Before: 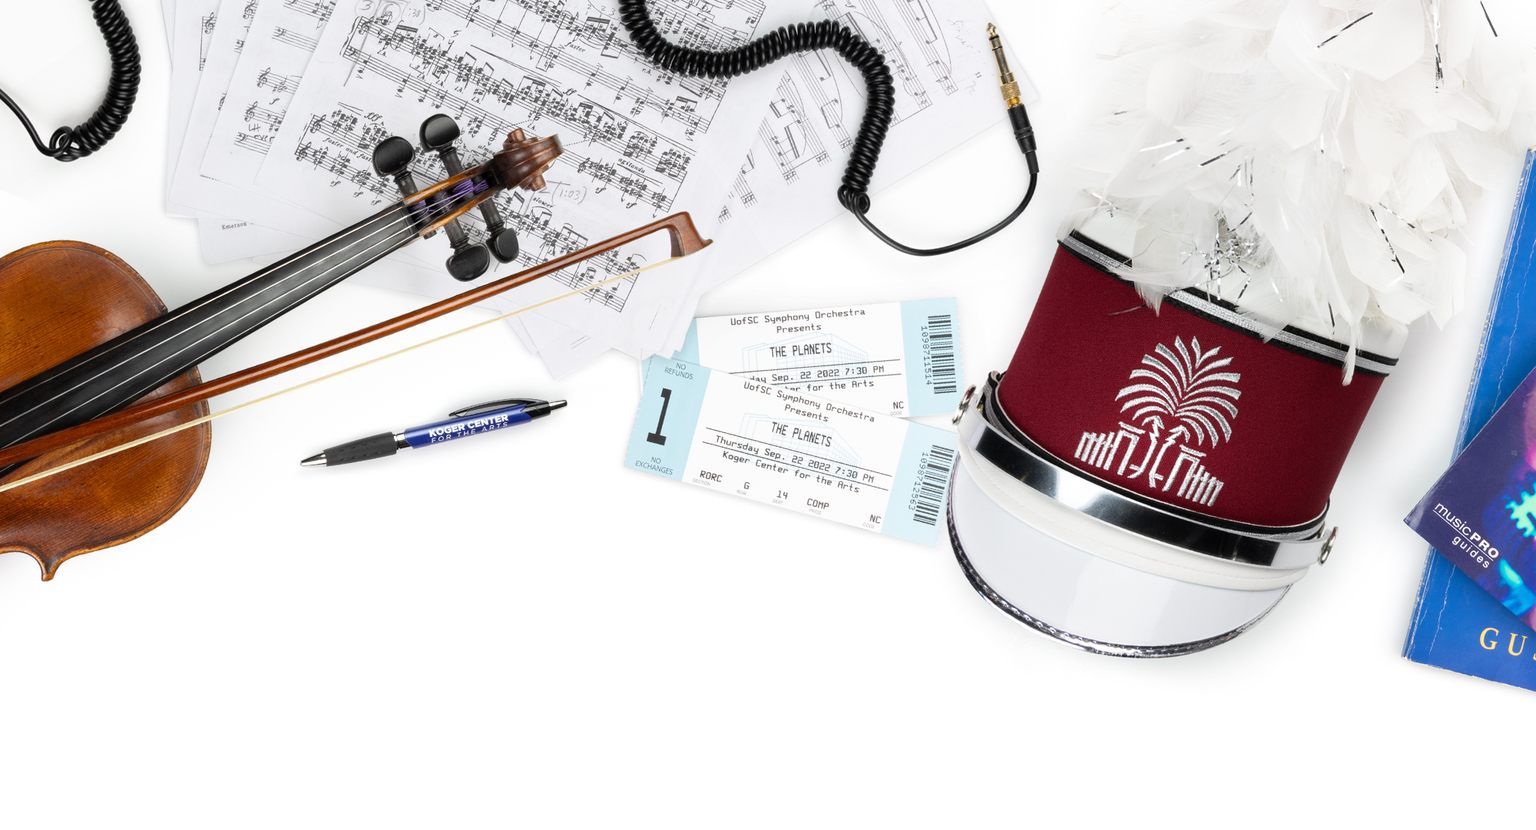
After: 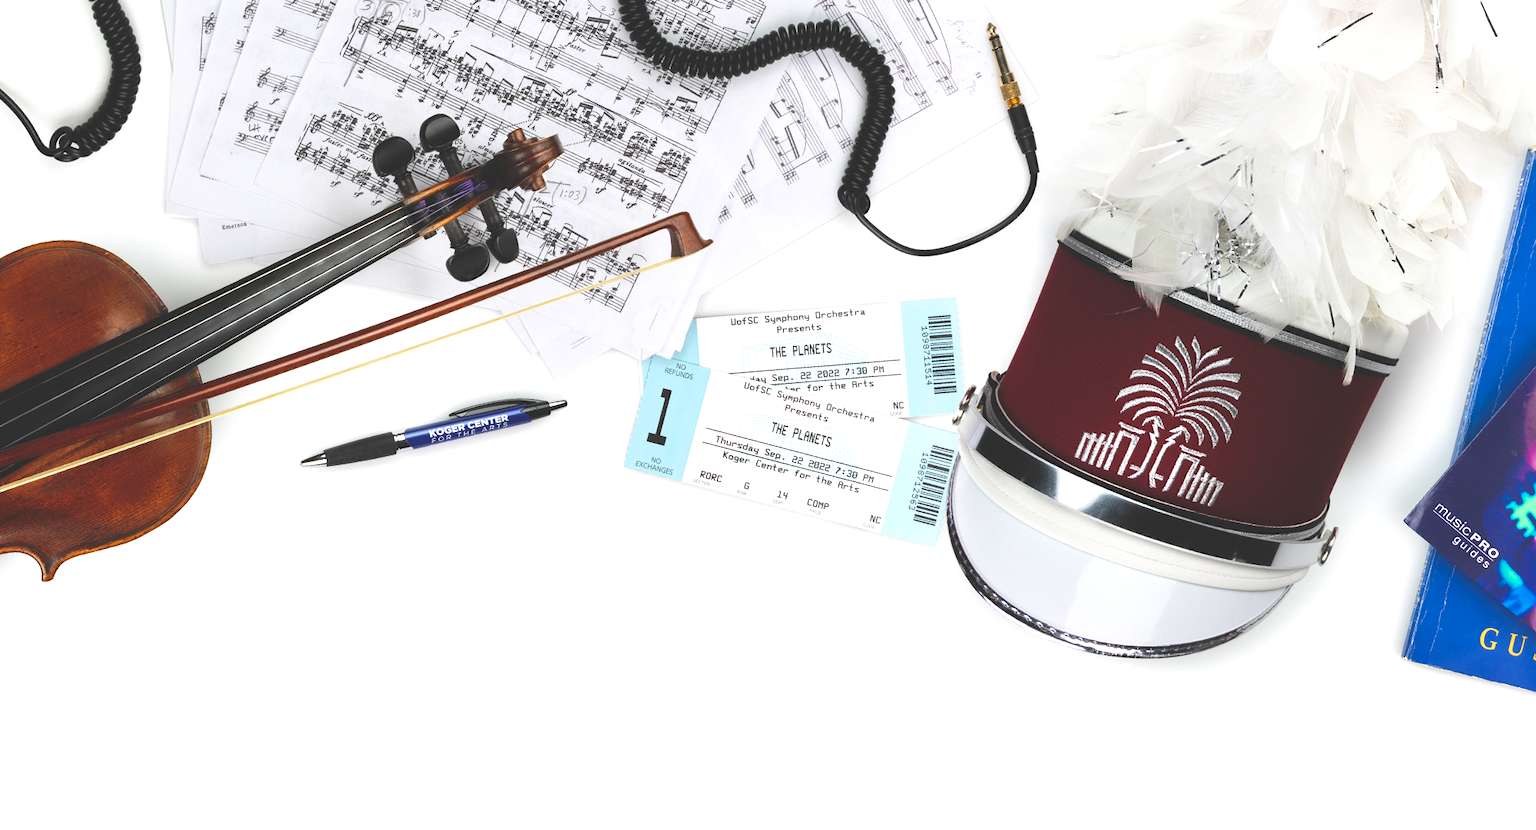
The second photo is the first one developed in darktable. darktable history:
color balance: contrast 6.48%, output saturation 113.3%
rgb curve: curves: ch0 [(0, 0.186) (0.314, 0.284) (0.775, 0.708) (1, 1)], compensate middle gray true, preserve colors none
